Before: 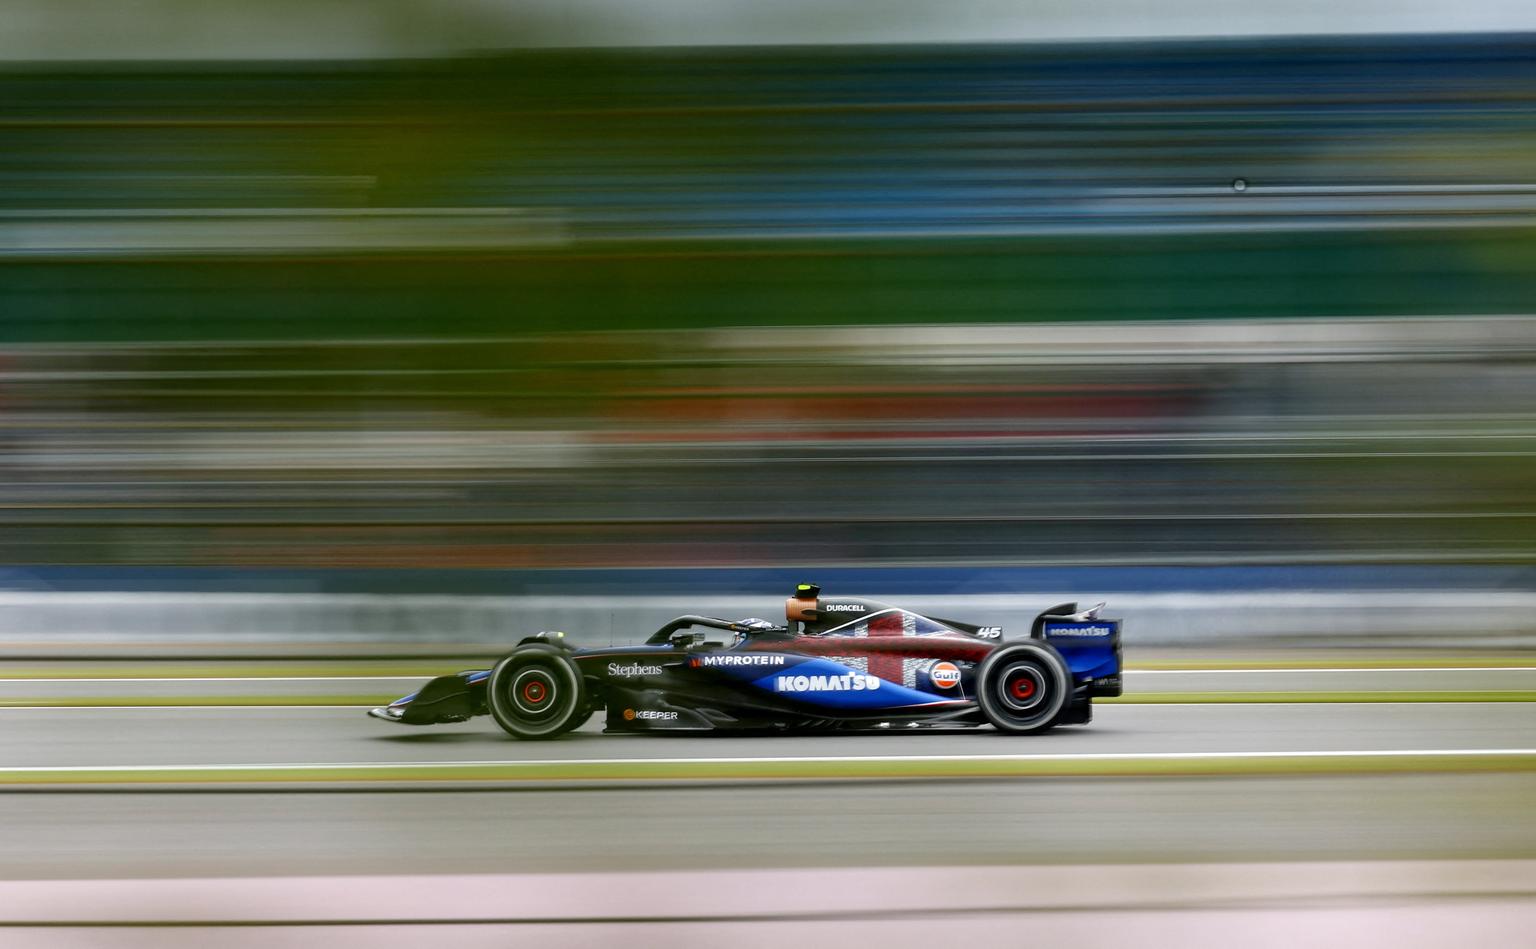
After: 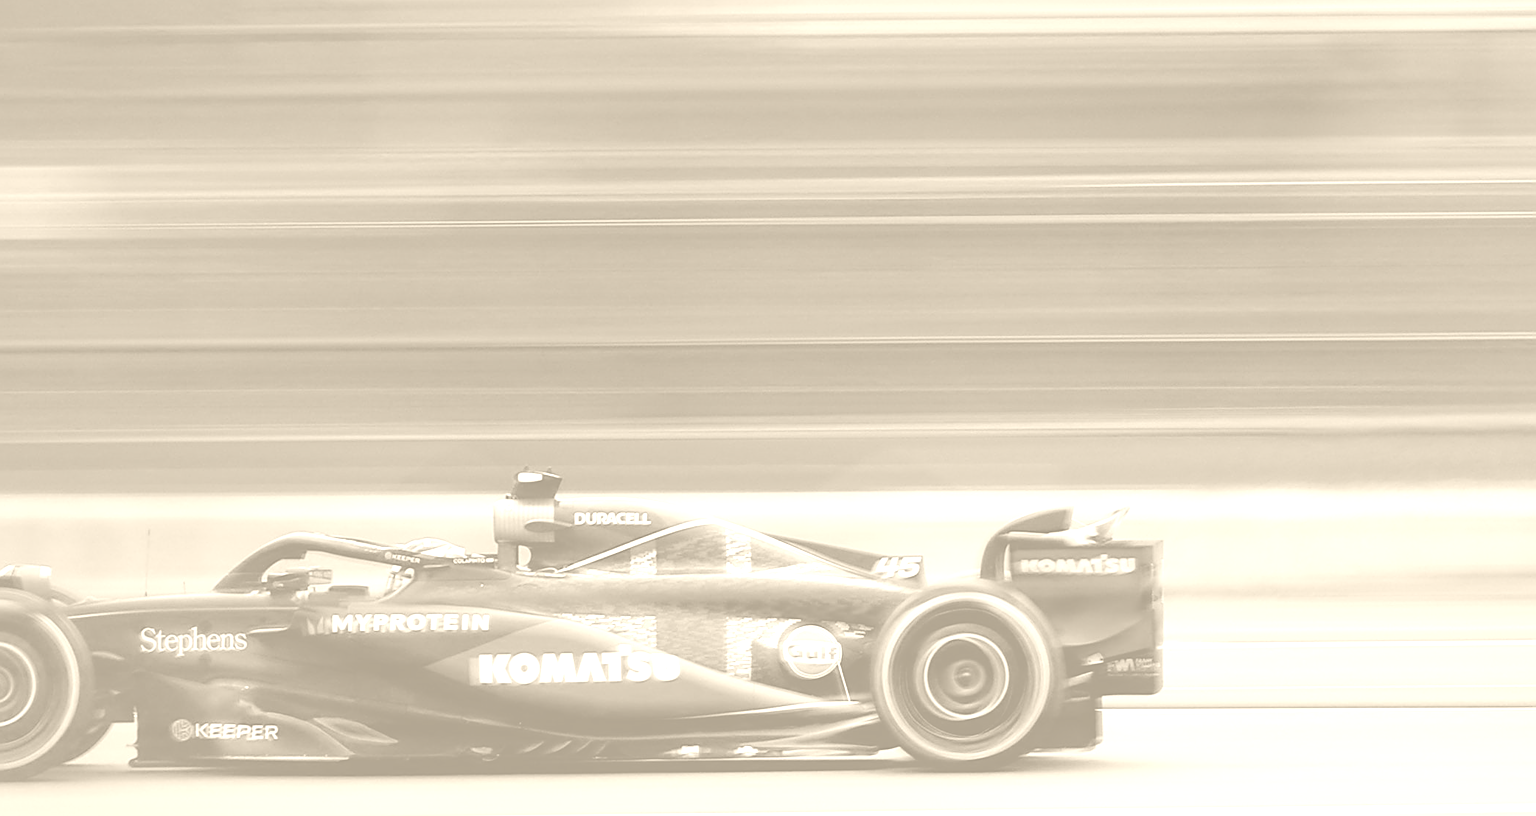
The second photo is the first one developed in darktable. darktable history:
crop: left 35.03%, top 36.625%, right 14.663%, bottom 20.057%
sharpen: on, module defaults
colorize: hue 36°, saturation 71%, lightness 80.79%
